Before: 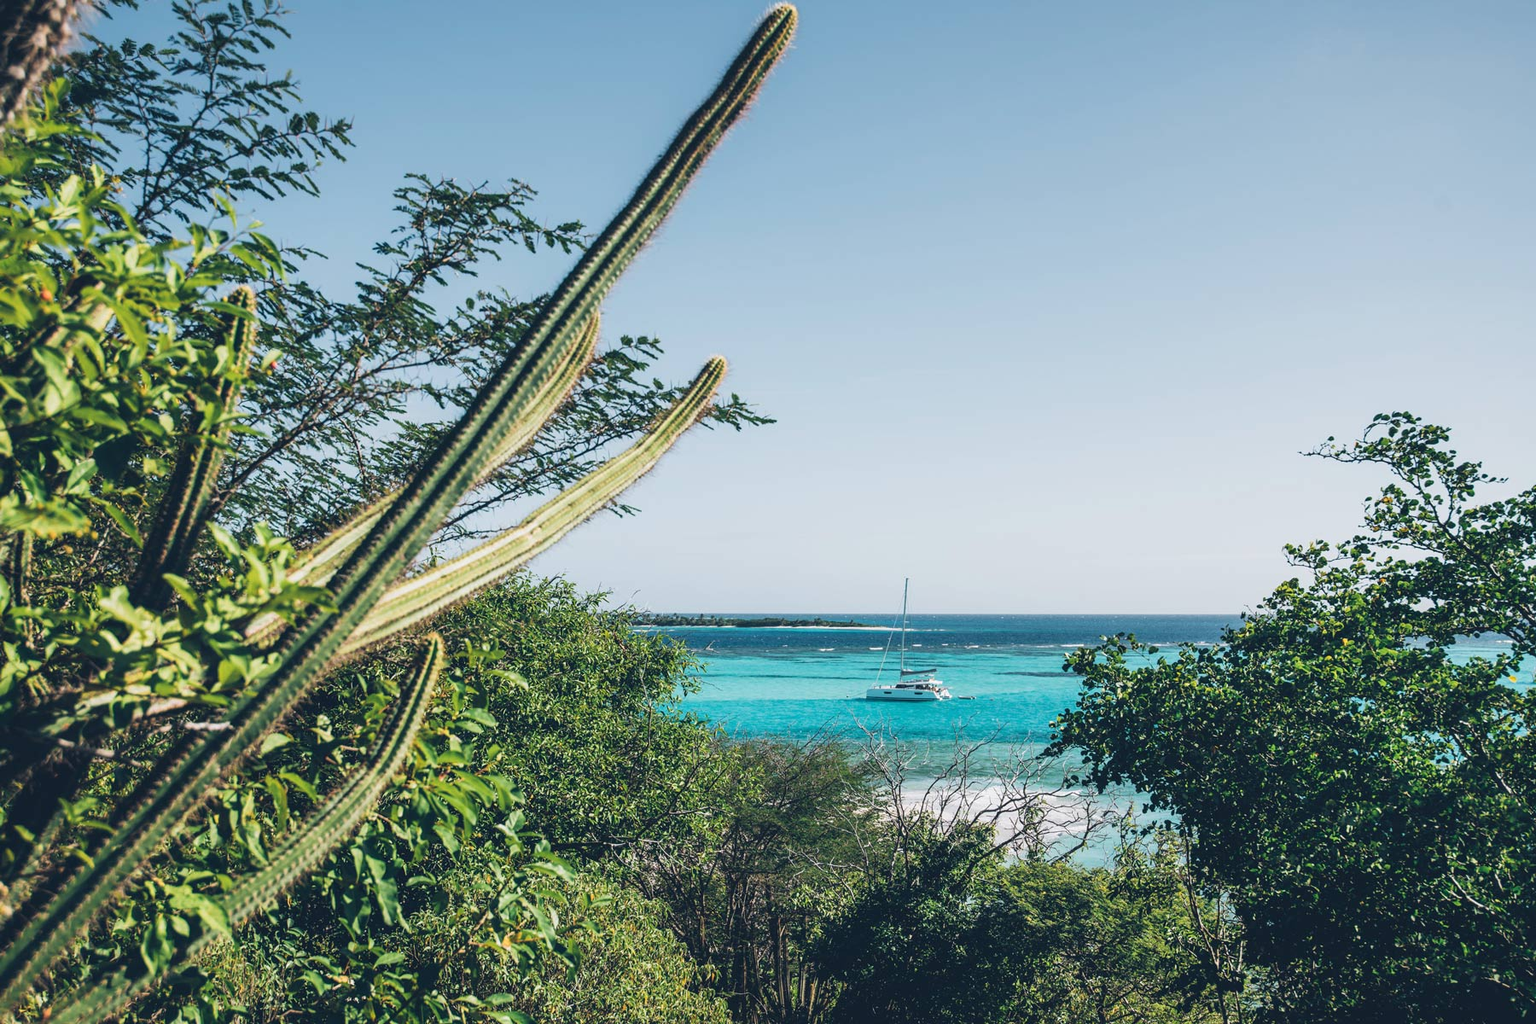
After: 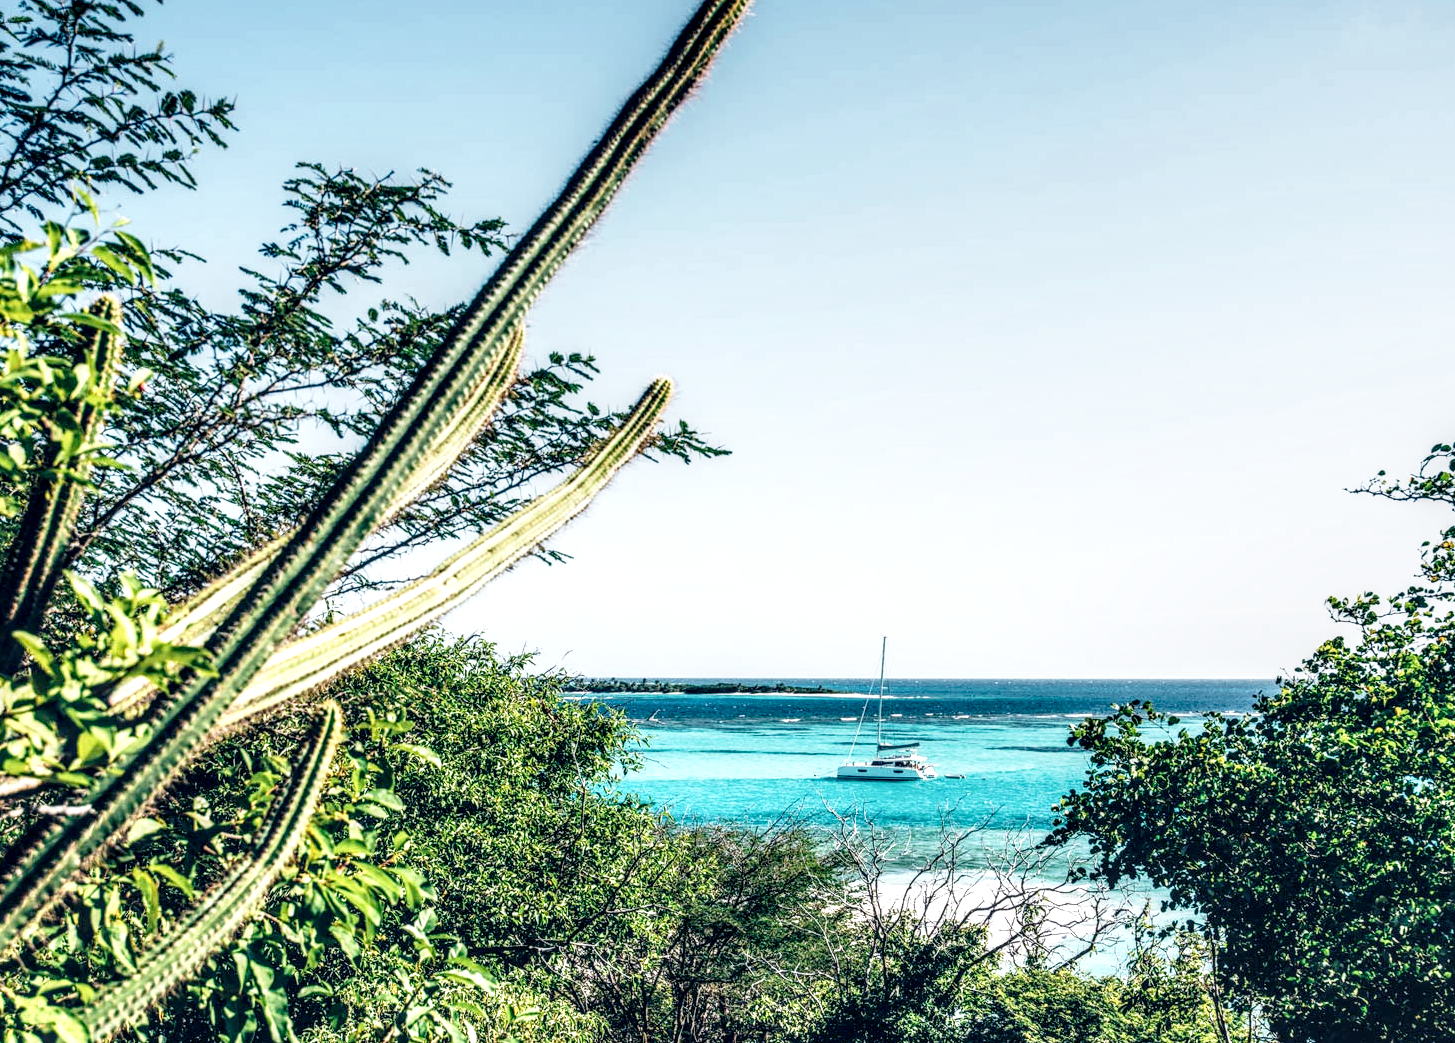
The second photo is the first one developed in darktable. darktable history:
base curve: curves: ch0 [(0, 0) (0.028, 0.03) (0.121, 0.232) (0.46, 0.748) (0.859, 0.968) (1, 1)], preserve colors none
crop: left 9.929%, top 3.475%, right 9.188%, bottom 9.529%
local contrast: highlights 19%, detail 186%
